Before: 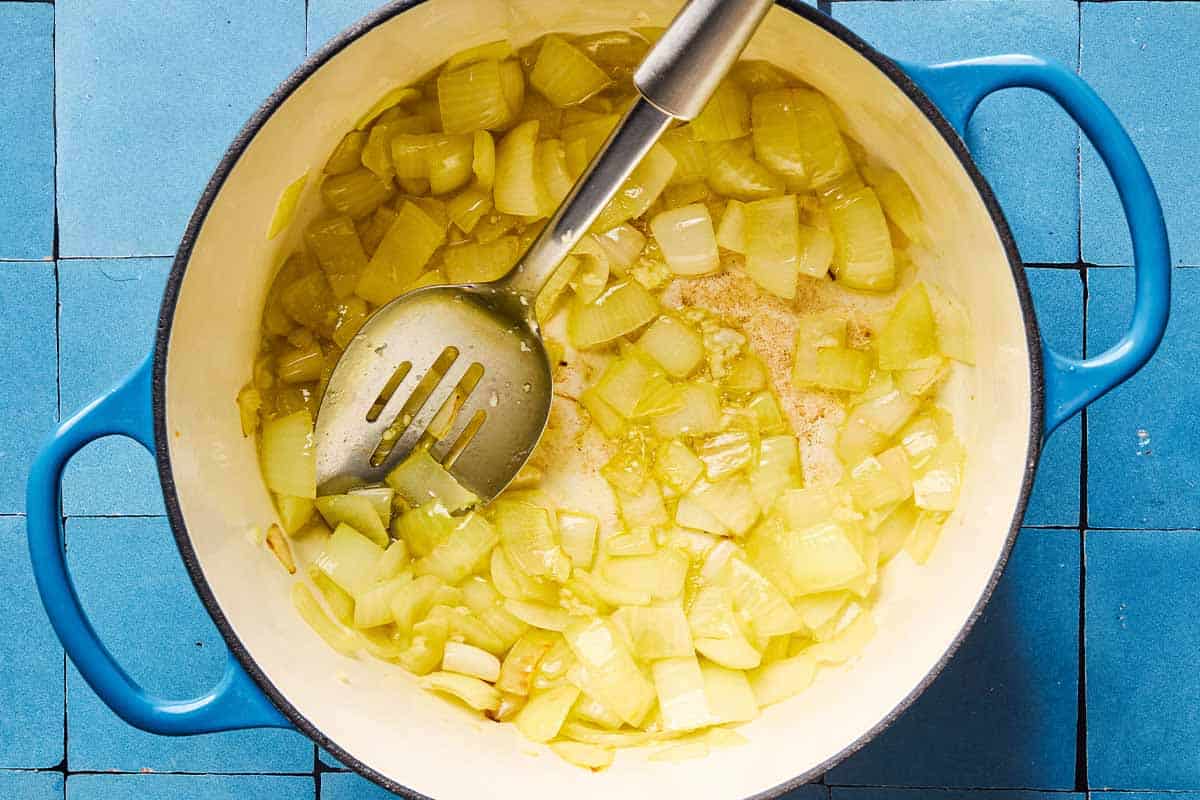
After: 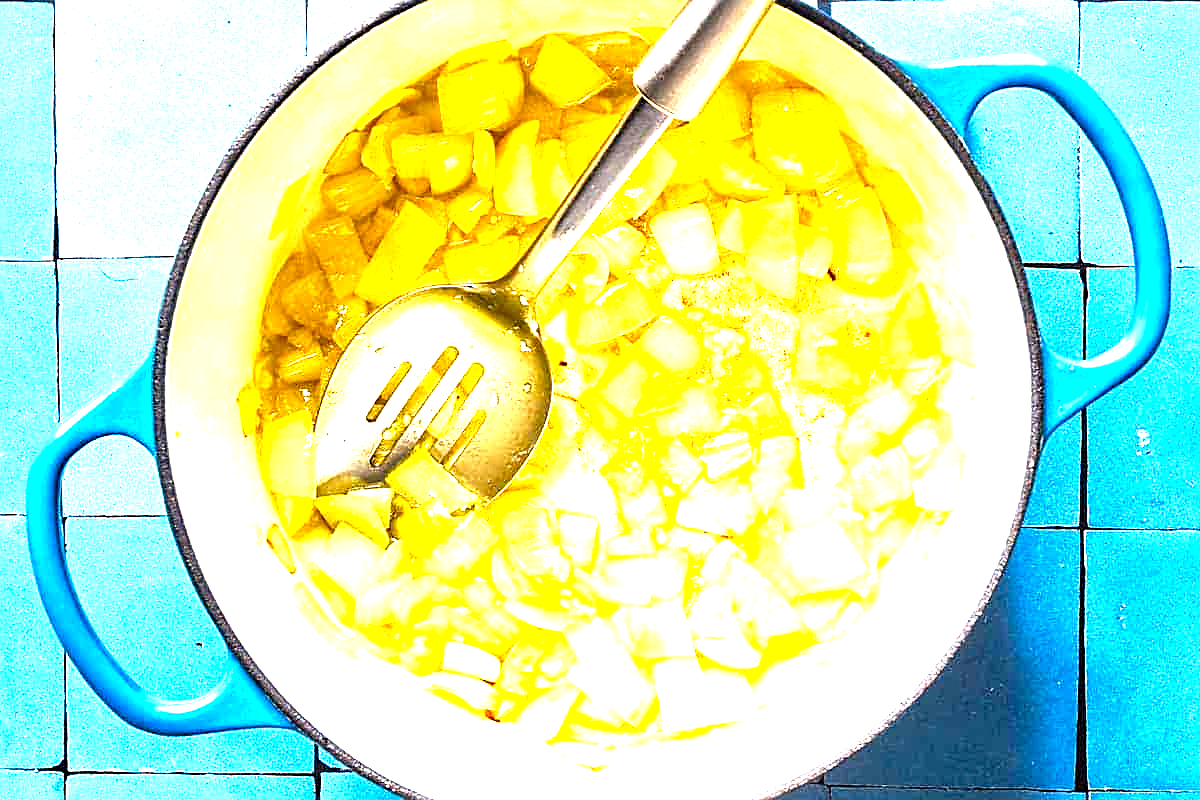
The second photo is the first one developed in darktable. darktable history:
local contrast: mode bilateral grid, contrast 20, coarseness 50, detail 119%, midtone range 0.2
sharpen: on, module defaults
levels: levels [0, 0.281, 0.562]
